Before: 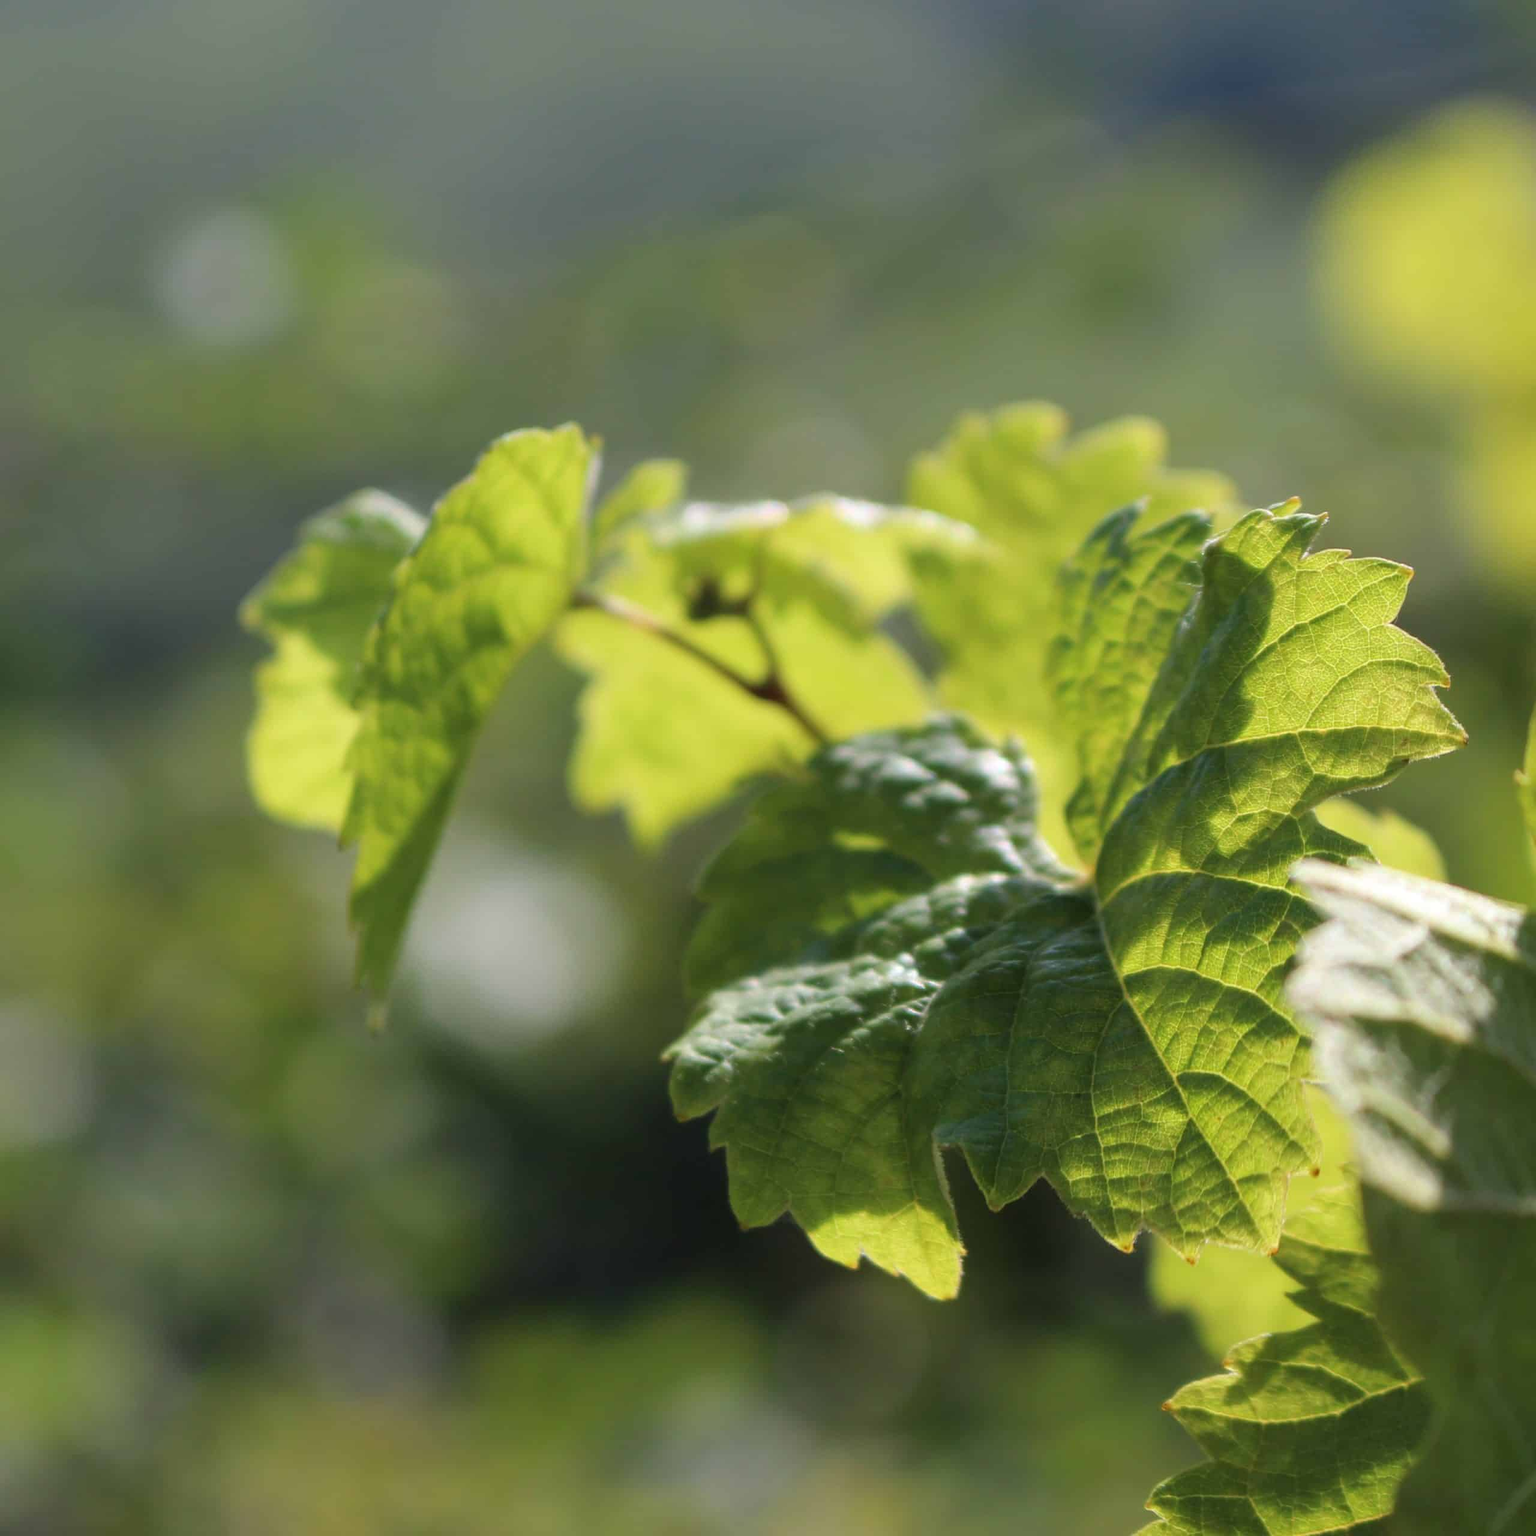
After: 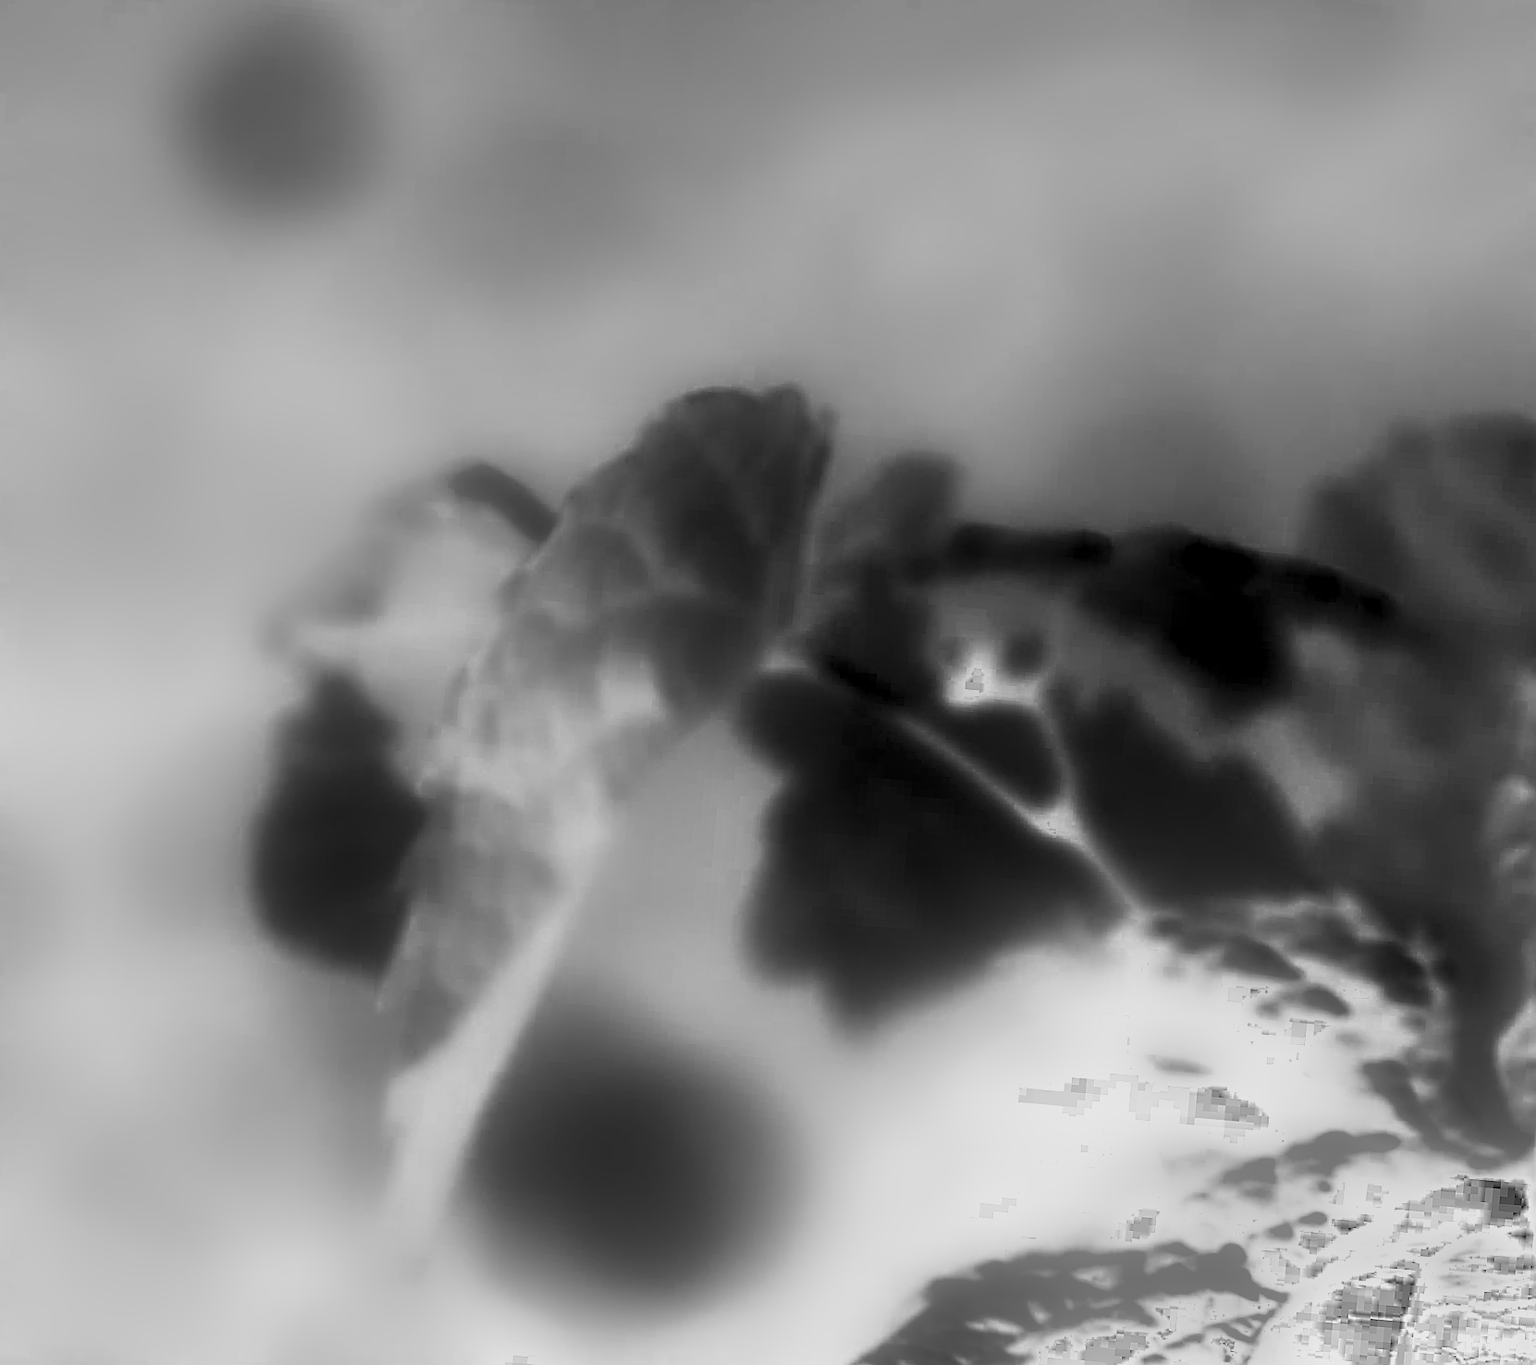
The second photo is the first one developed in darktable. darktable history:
white balance: red 8, blue 8
shadows and highlights: shadows -88.03, highlights -35.45, shadows color adjustment 99.15%, highlights color adjustment 0%, soften with gaussian
crop and rotate: angle -4.99°, left 2.122%, top 6.945%, right 27.566%, bottom 30.519%
exposure: exposure 0.564 EV, compensate highlight preservation false
sharpen: radius 1.4, amount 1.25, threshold 0.7
fill light: on, module defaults
monochrome: on, module defaults
tone curve: curves: ch0 [(0, 0) (0.037, 0.011) (0.131, 0.108) (0.279, 0.279) (0.476, 0.554) (0.617, 0.693) (0.704, 0.77) (0.813, 0.852) (0.916, 0.924) (1, 0.993)]; ch1 [(0, 0) (0.318, 0.278) (0.444, 0.427) (0.493, 0.492) (0.508, 0.502) (0.534, 0.529) (0.562, 0.563) (0.626, 0.662) (0.746, 0.764) (1, 1)]; ch2 [(0, 0) (0.316, 0.292) (0.381, 0.37) (0.423, 0.448) (0.476, 0.492) (0.502, 0.498) (0.522, 0.518) (0.533, 0.532) (0.586, 0.631) (0.634, 0.663) (0.7, 0.7) (0.861, 0.808) (1, 0.951)], color space Lab, independent channels, preserve colors none
